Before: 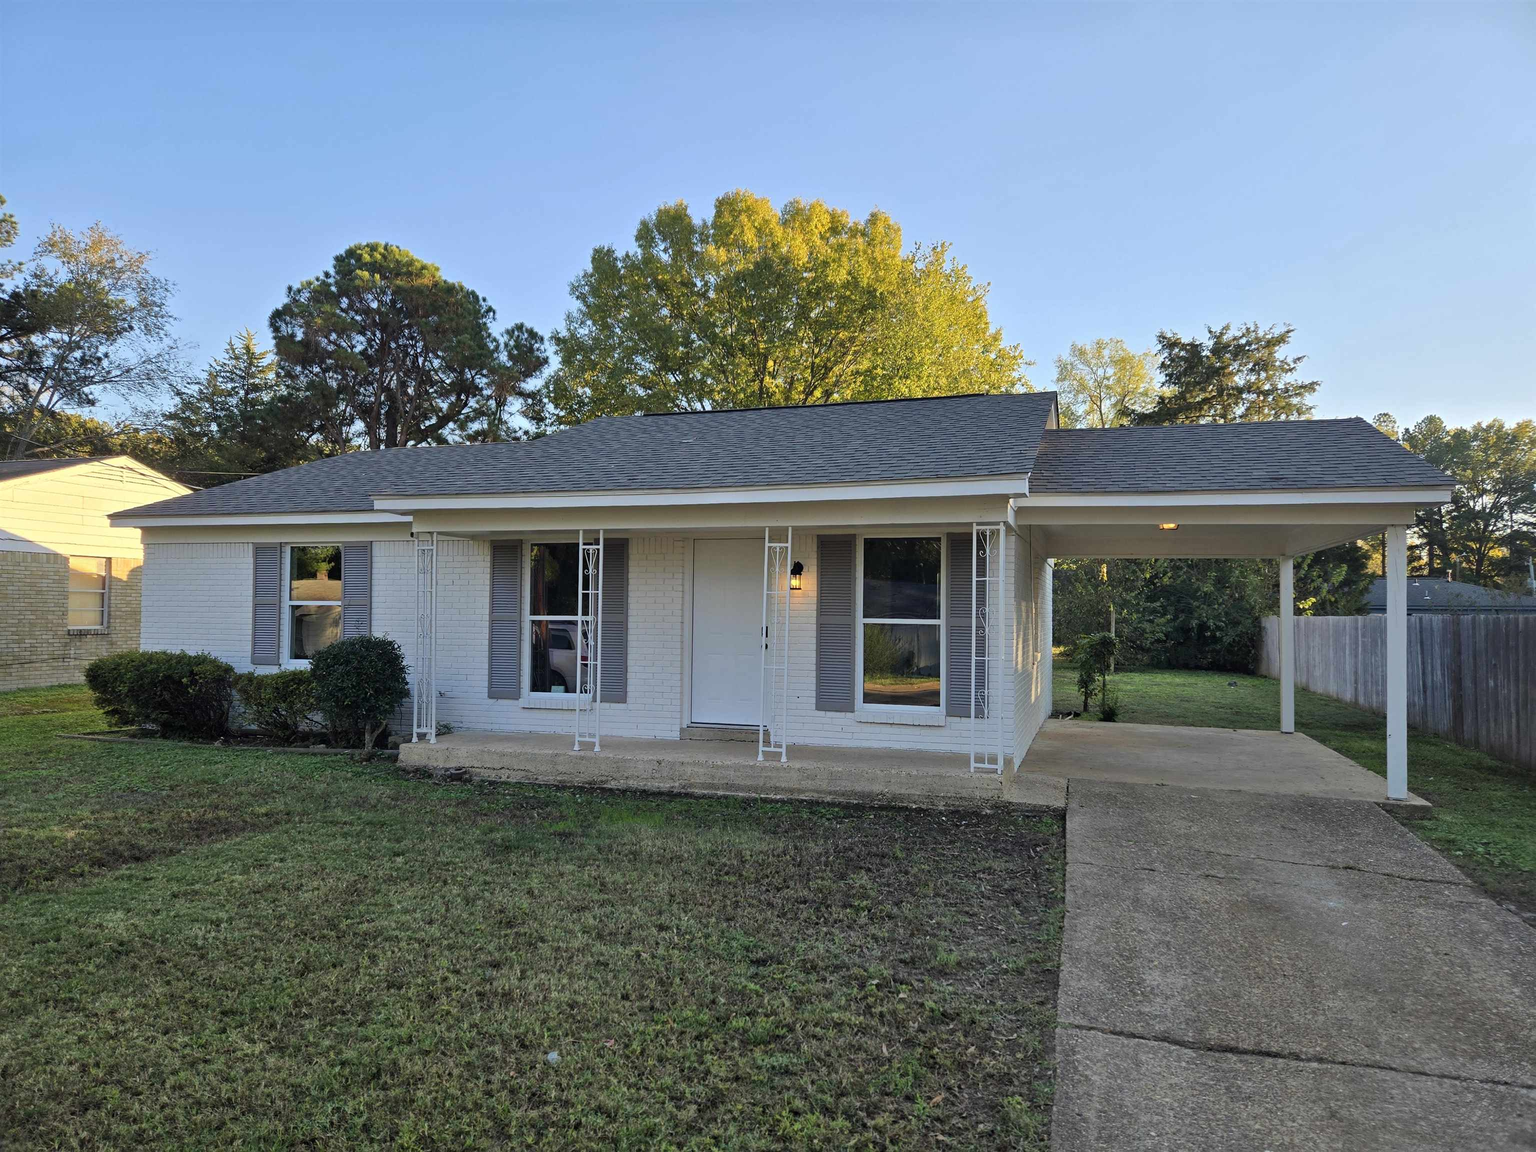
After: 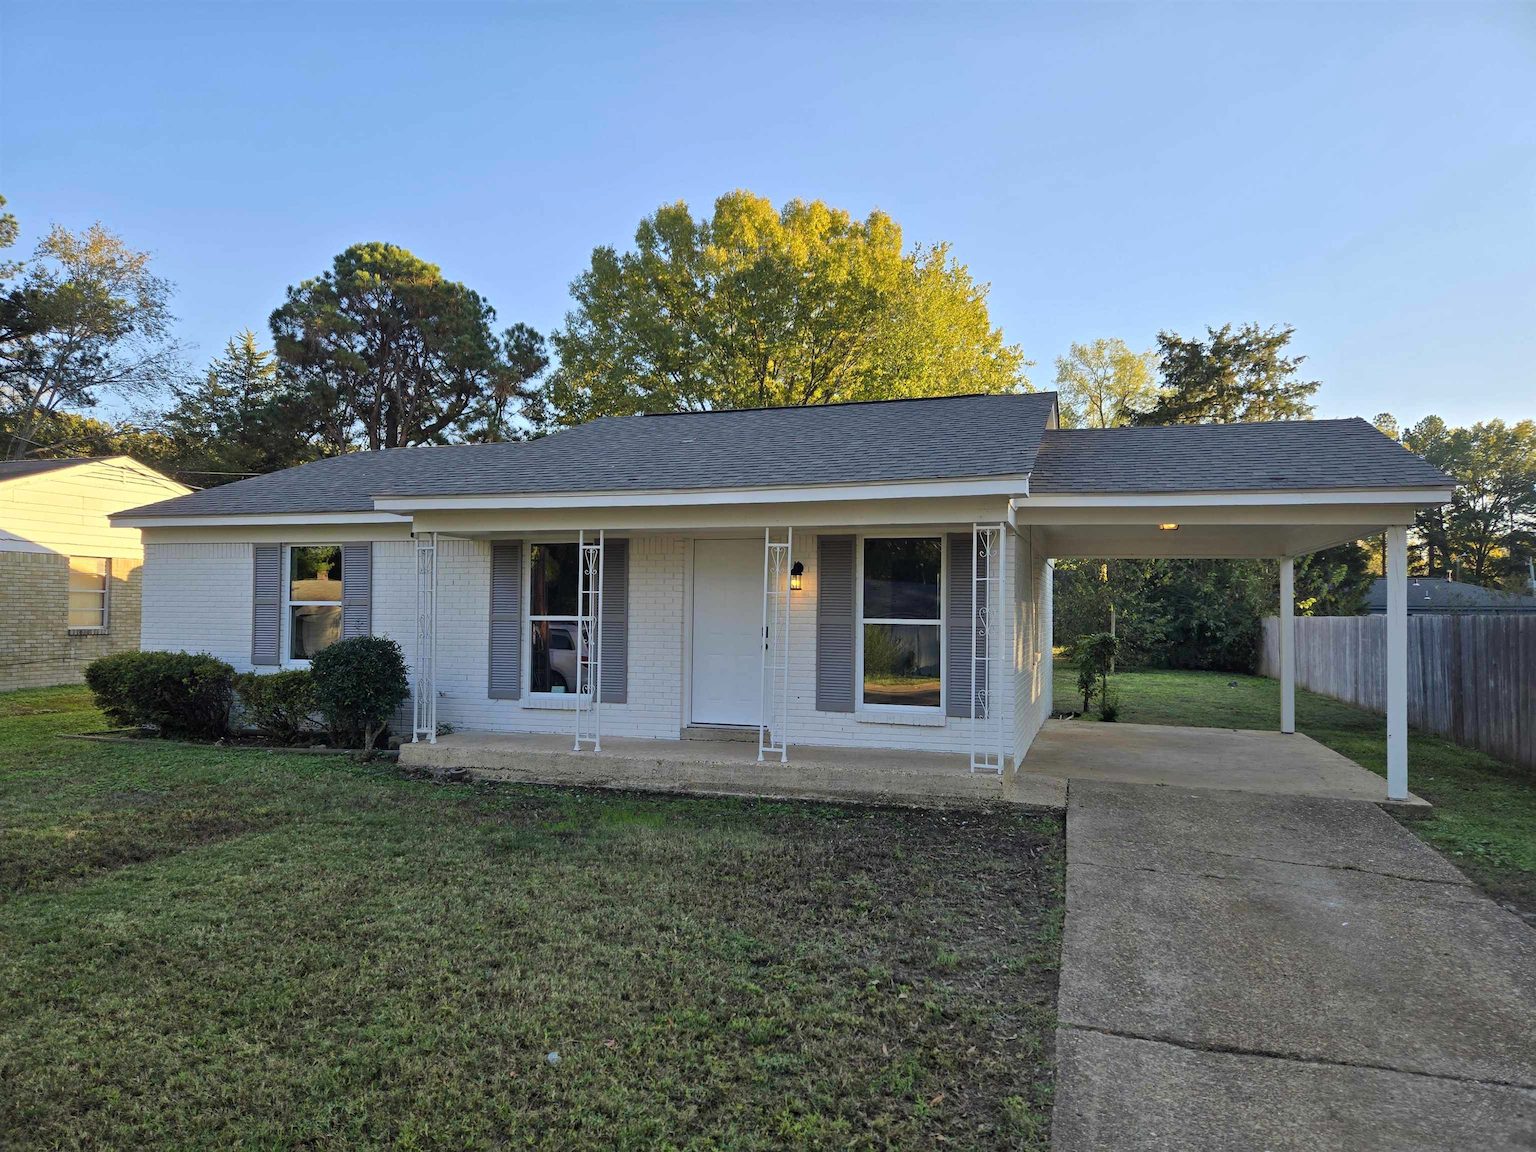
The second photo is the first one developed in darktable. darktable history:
color balance rgb: perceptual saturation grading › global saturation -0.137%, global vibrance 20%
color calibration: illuminant same as pipeline (D50), adaptation XYZ, x 0.346, y 0.358, temperature 5014.04 K
